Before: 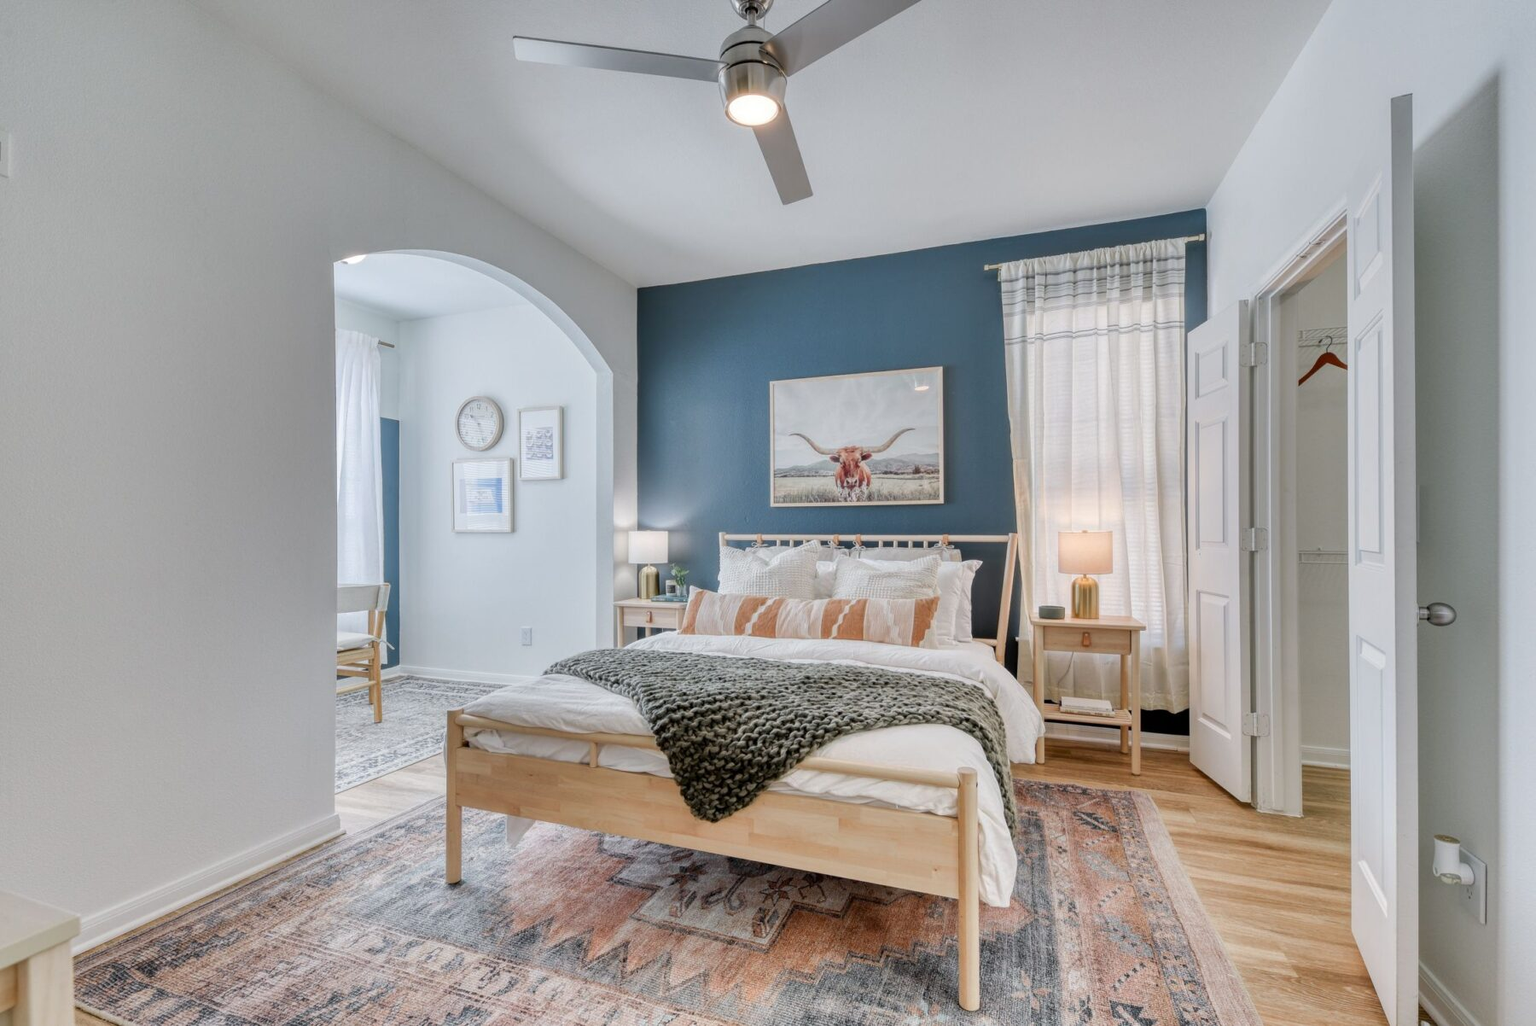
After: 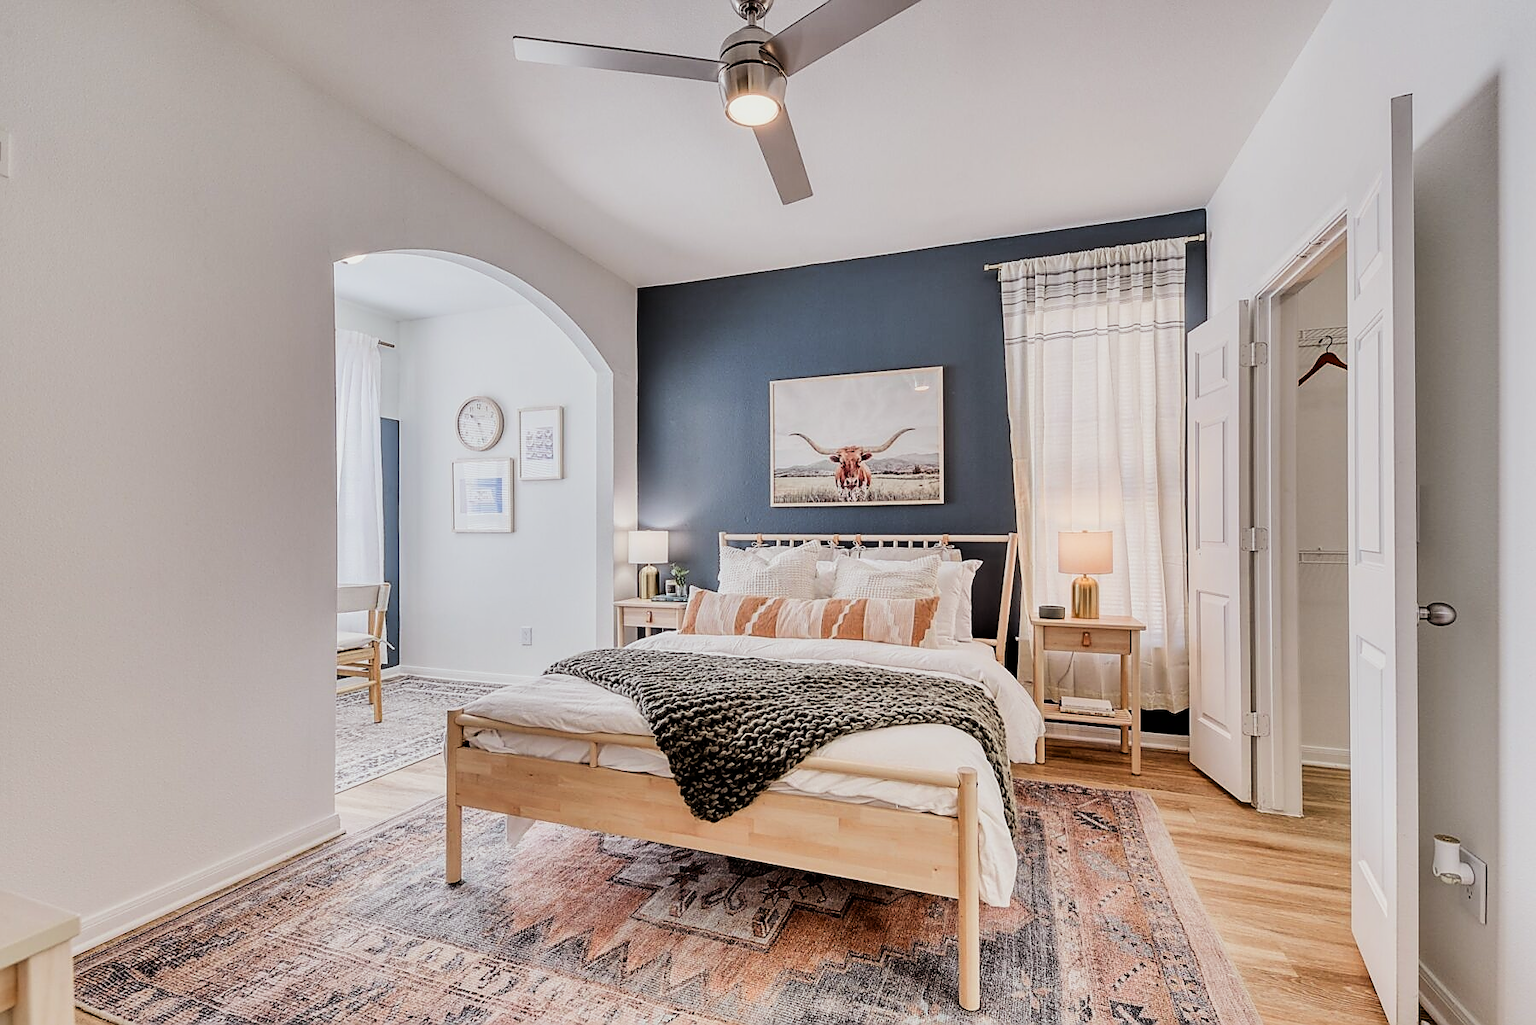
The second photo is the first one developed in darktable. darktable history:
sharpen: radius 1.4, amount 1.253, threshold 0.636
filmic rgb: black relative exposure -7.96 EV, white relative exposure 4.02 EV, hardness 4.15, contrast 1.367
color balance rgb: power › chroma 1.569%, power › hue 28.73°, perceptual saturation grading › global saturation 0.415%
